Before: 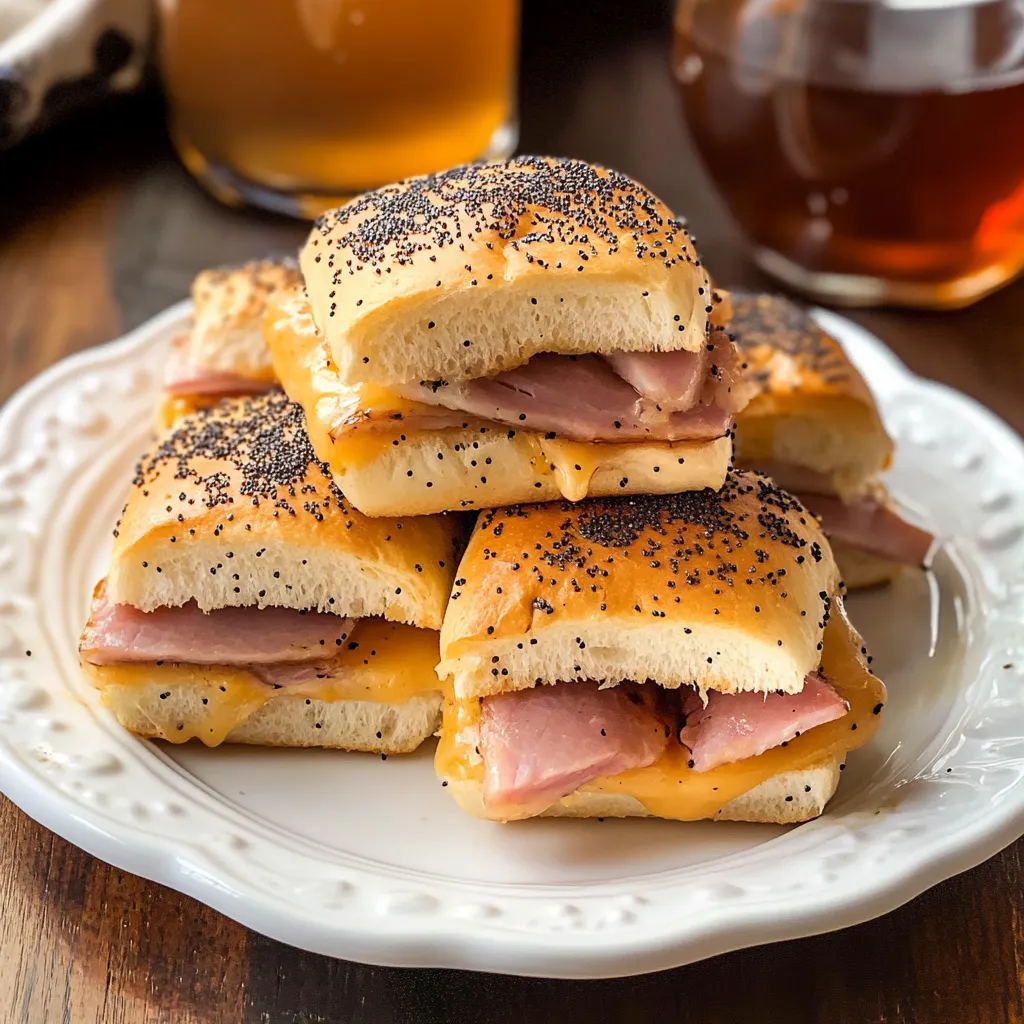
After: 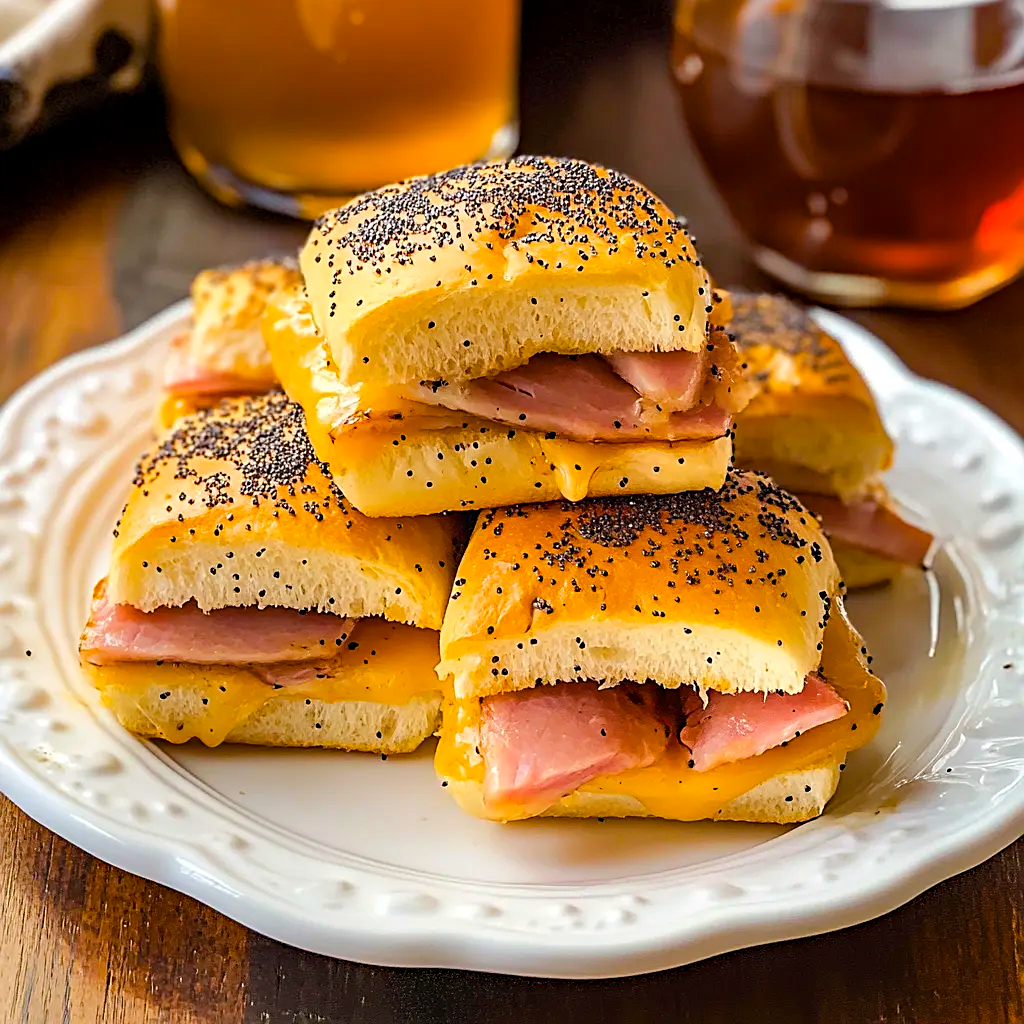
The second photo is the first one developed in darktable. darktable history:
haze removal: compatibility mode true, adaptive false
tone equalizer: on, module defaults
sharpen: on, module defaults
color balance rgb: perceptual saturation grading › global saturation 25%, perceptual brilliance grading › mid-tones 10%, perceptual brilliance grading › shadows 15%, global vibrance 20%
